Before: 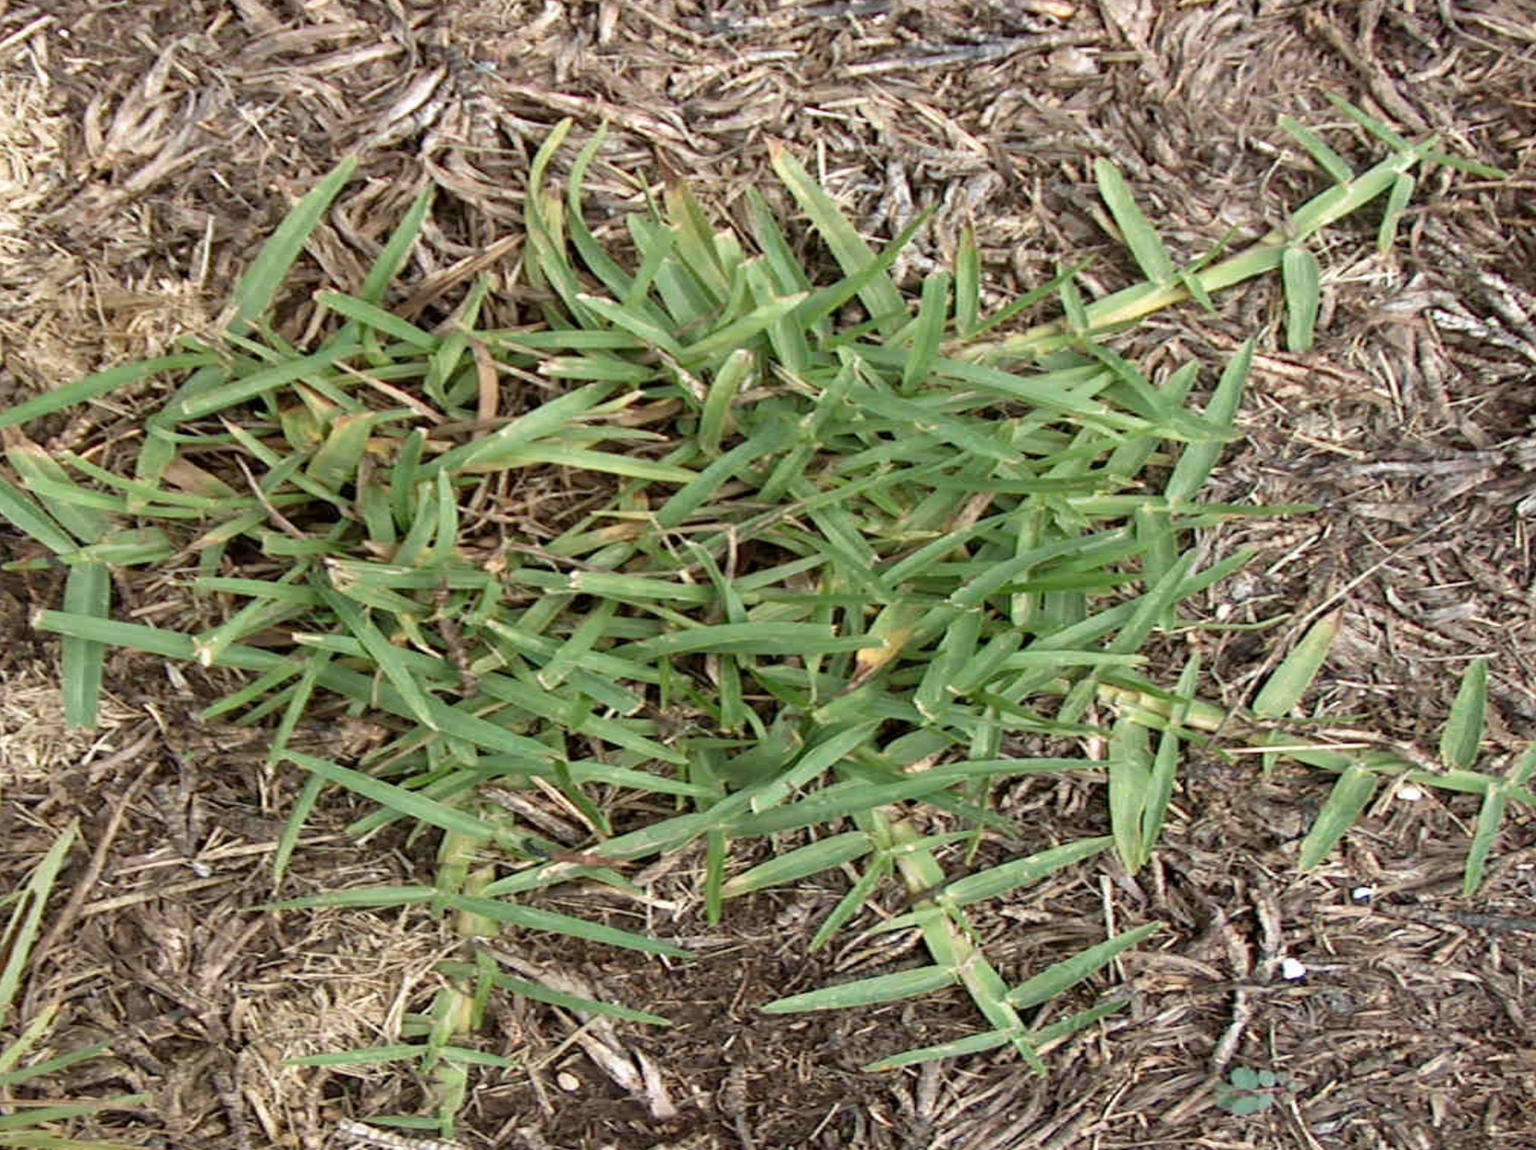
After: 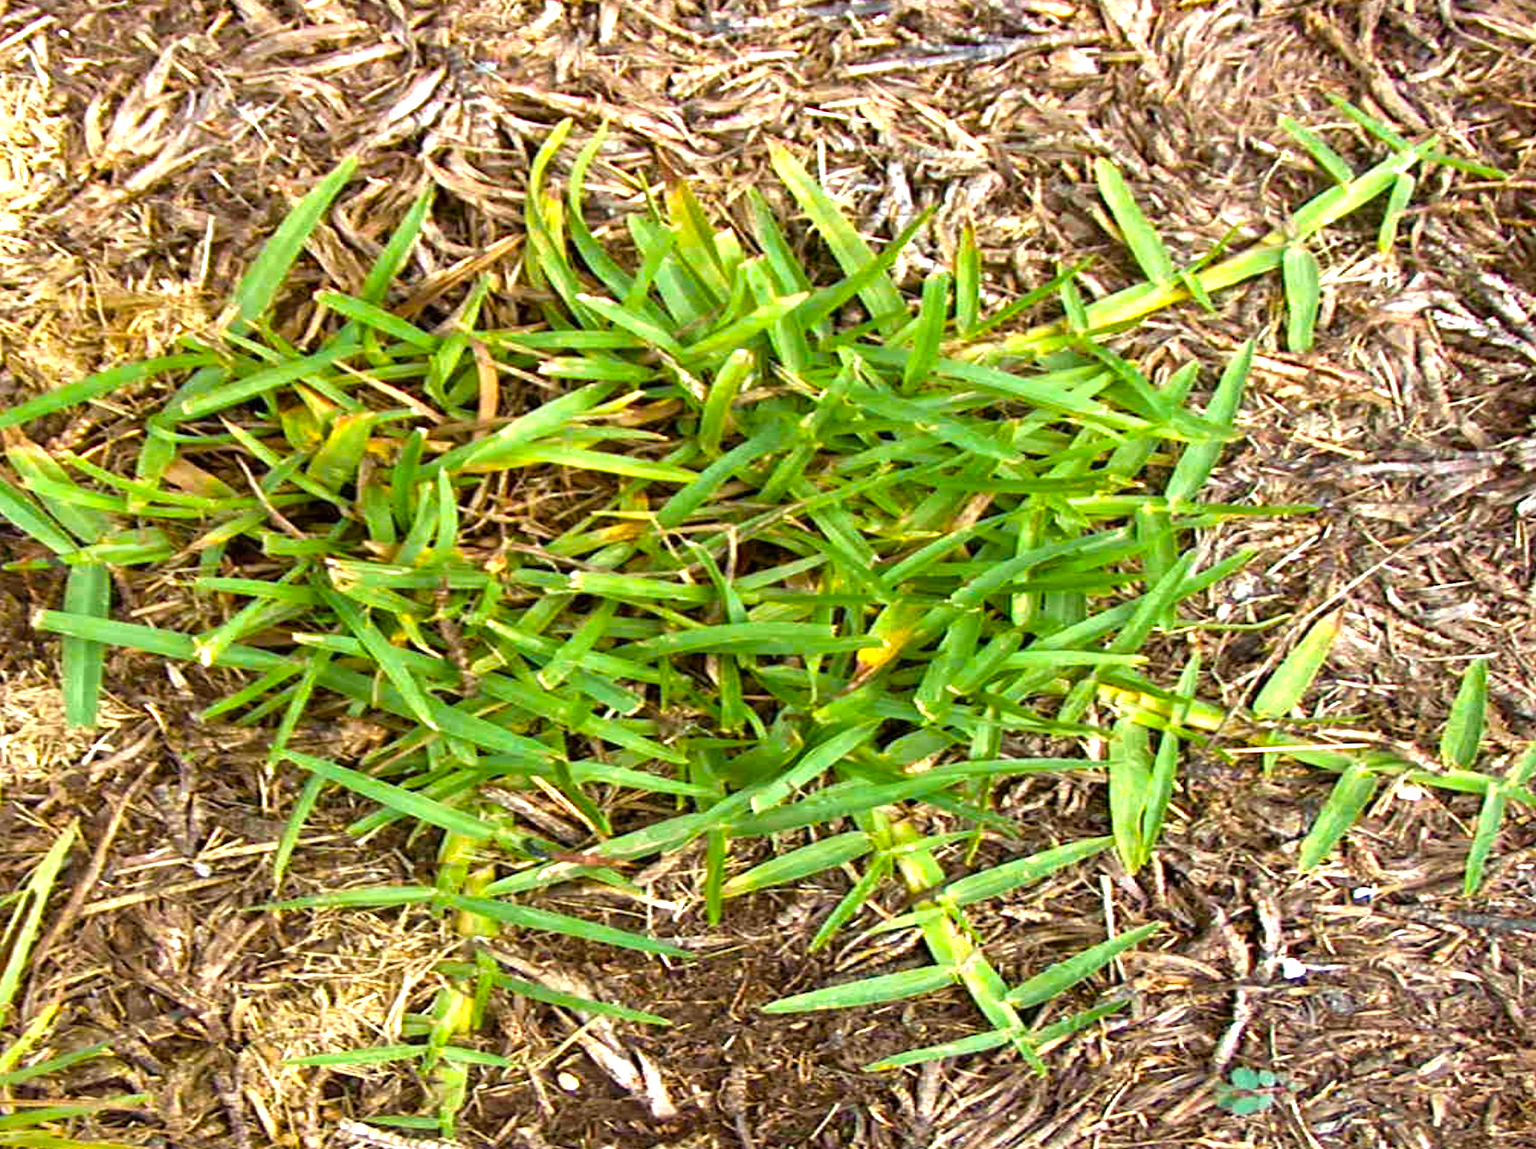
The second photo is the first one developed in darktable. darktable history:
color balance rgb: power › hue 72.64°, perceptual saturation grading › global saturation 35.904%, perceptual brilliance grading › global brilliance 12.113%, perceptual brilliance grading › highlights 14.795%, global vibrance 50.721%
